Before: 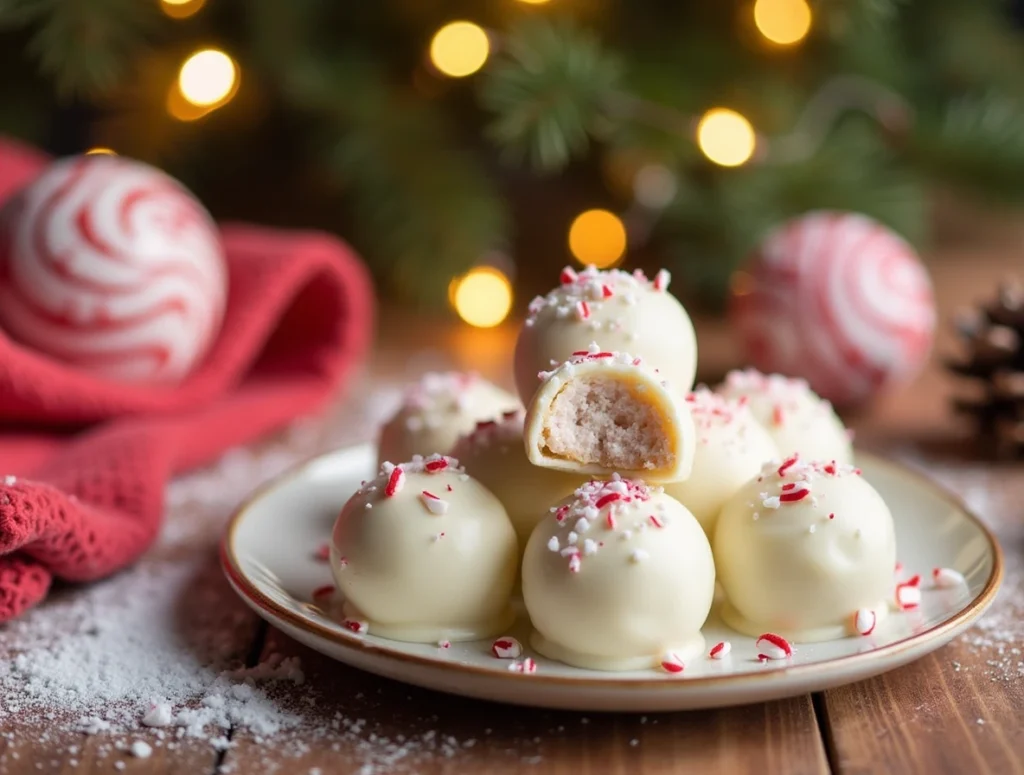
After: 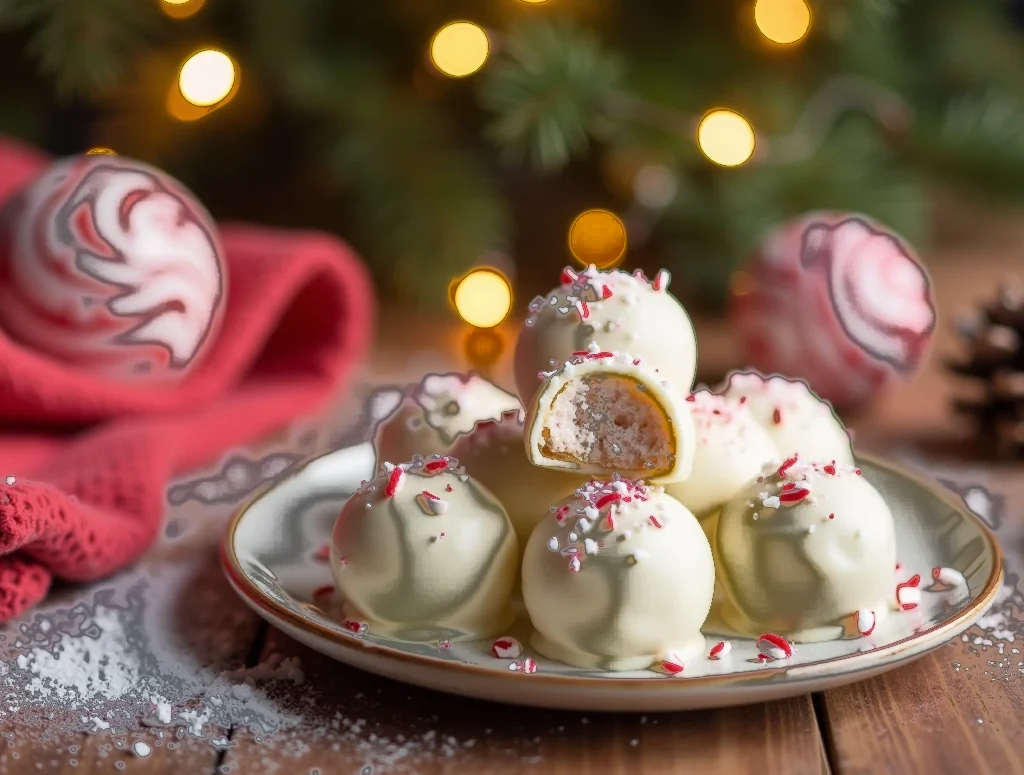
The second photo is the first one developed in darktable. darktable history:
fill light: exposure -0.73 EV, center 0.69, width 2.2
